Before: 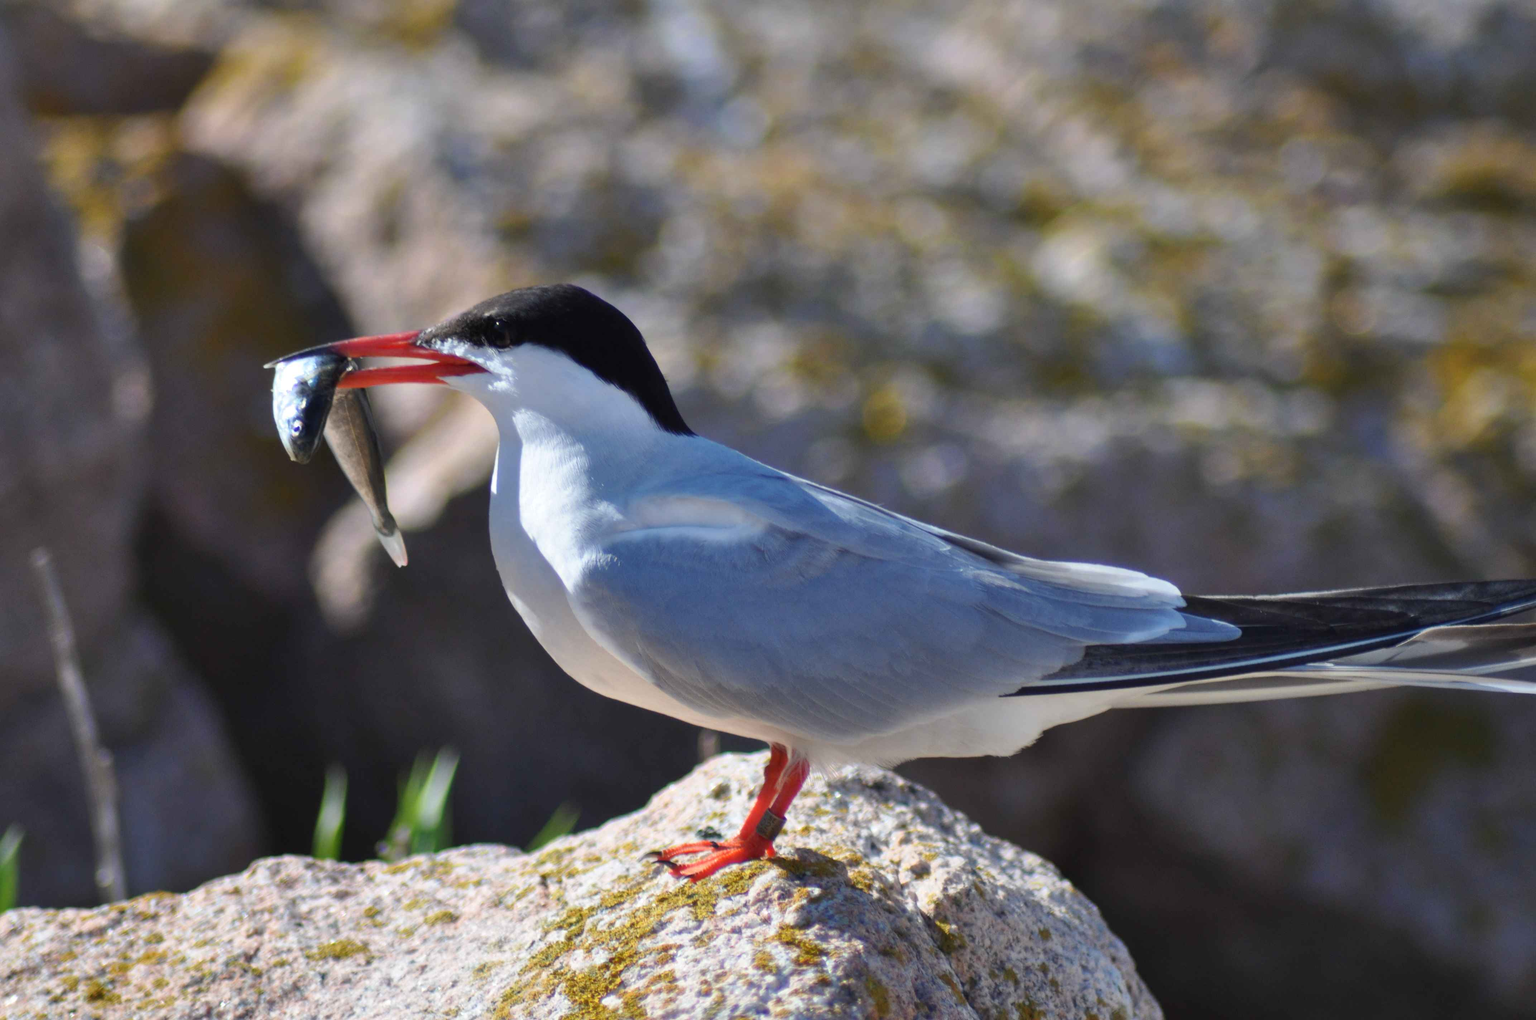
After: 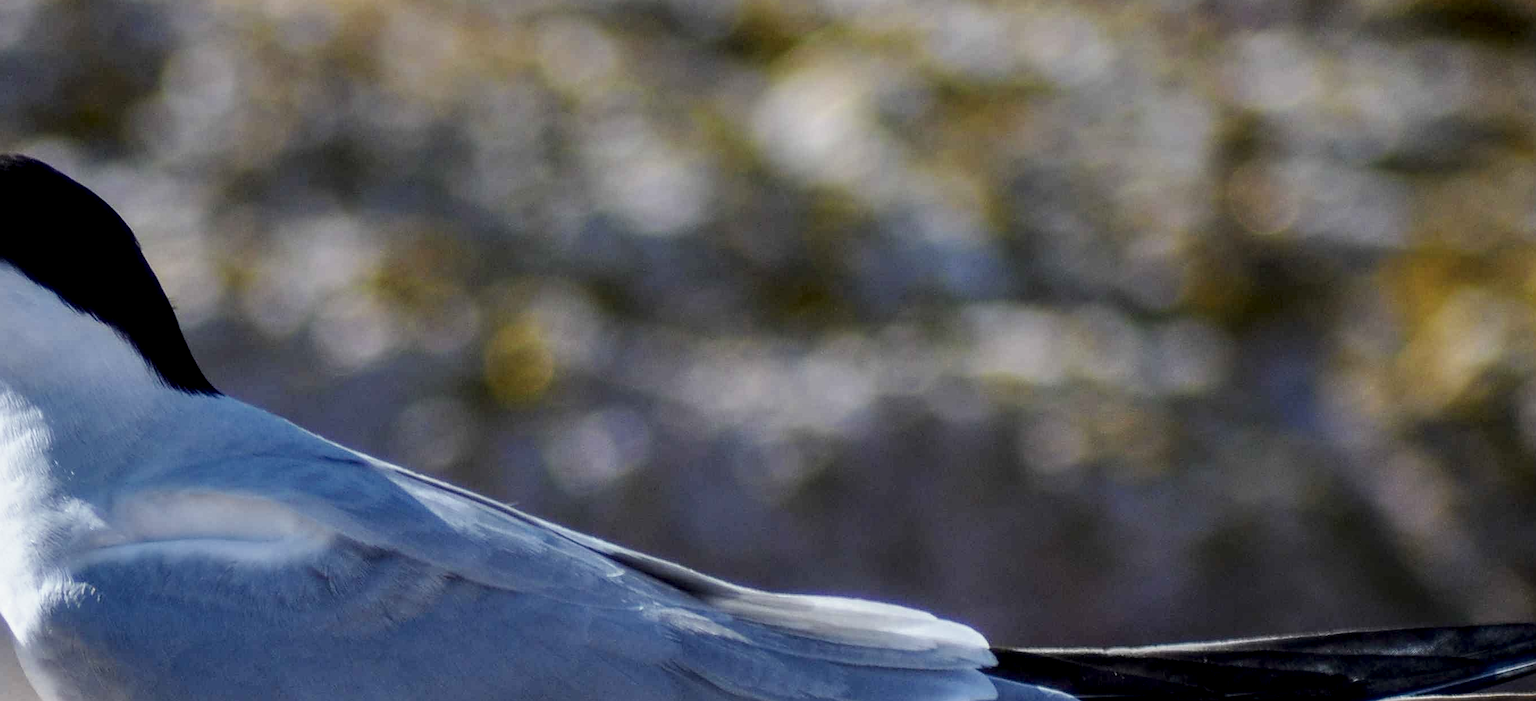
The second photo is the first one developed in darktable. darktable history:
crop: left 36.282%, top 18.308%, right 0.596%, bottom 38.276%
shadows and highlights: shadows -62.1, white point adjustment -5.26, highlights 61.91
sharpen: on, module defaults
local contrast: detail 150%
filmic rgb: black relative exposure -16 EV, white relative exposure 4.9 EV, threshold 3.04 EV, hardness 6.25, enable highlight reconstruction true
